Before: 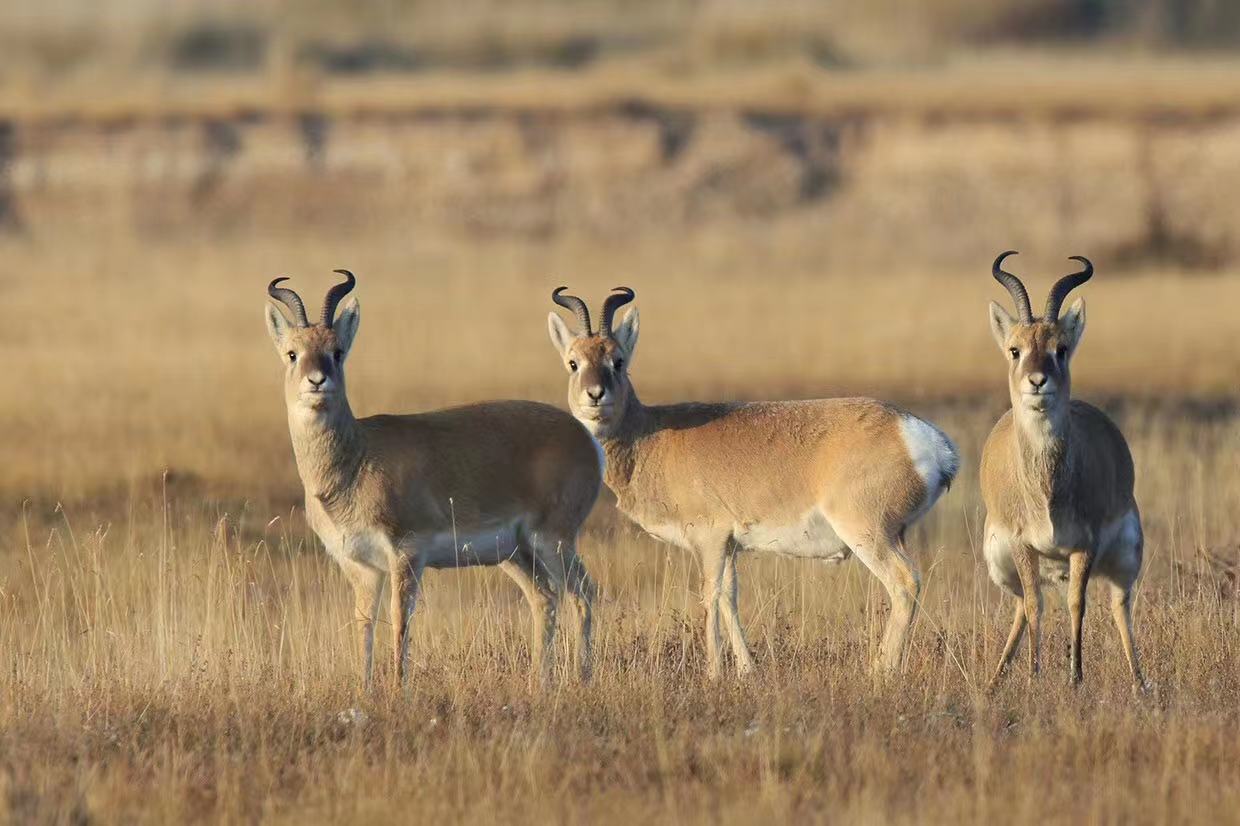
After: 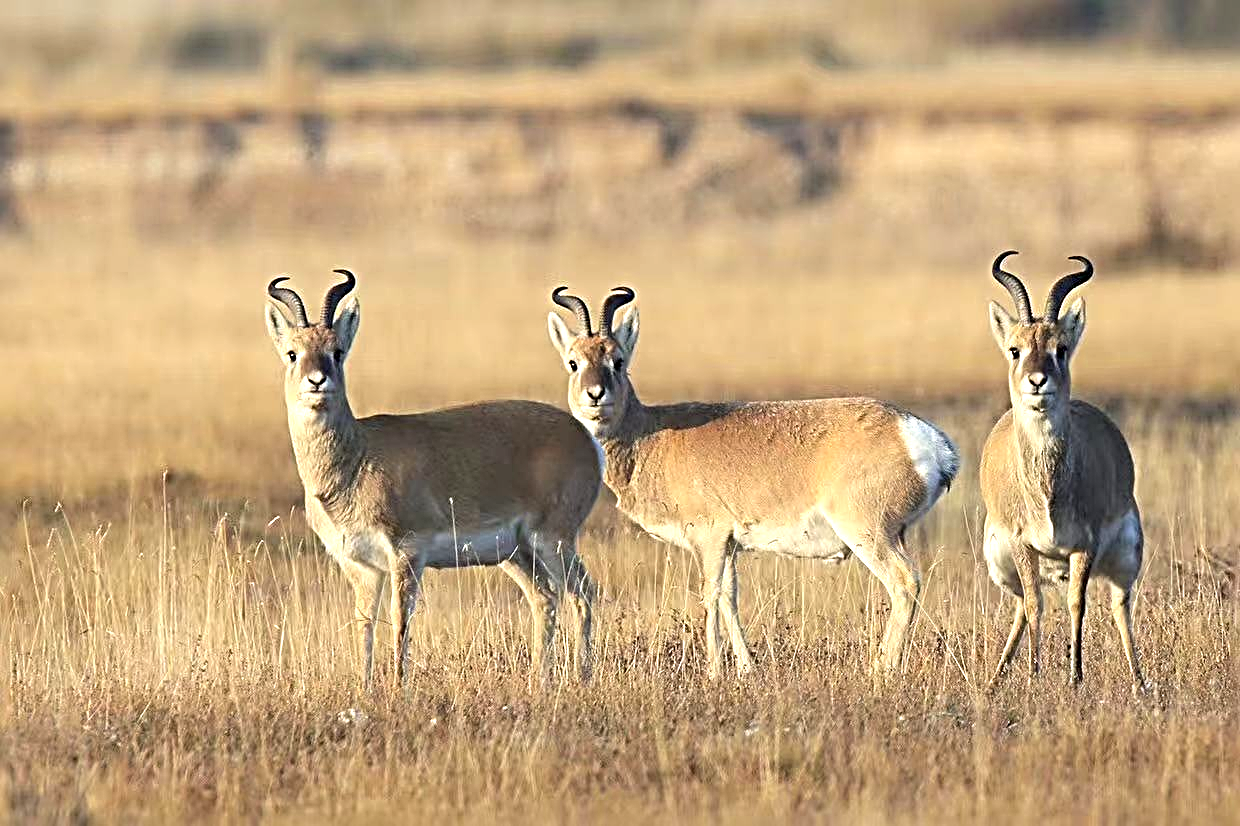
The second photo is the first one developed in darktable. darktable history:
exposure: black level correction 0.001, exposure 0.672 EV, compensate highlight preservation false
sharpen: radius 3.644, amount 0.918
color correction: highlights b* -0.005, saturation 0.984
